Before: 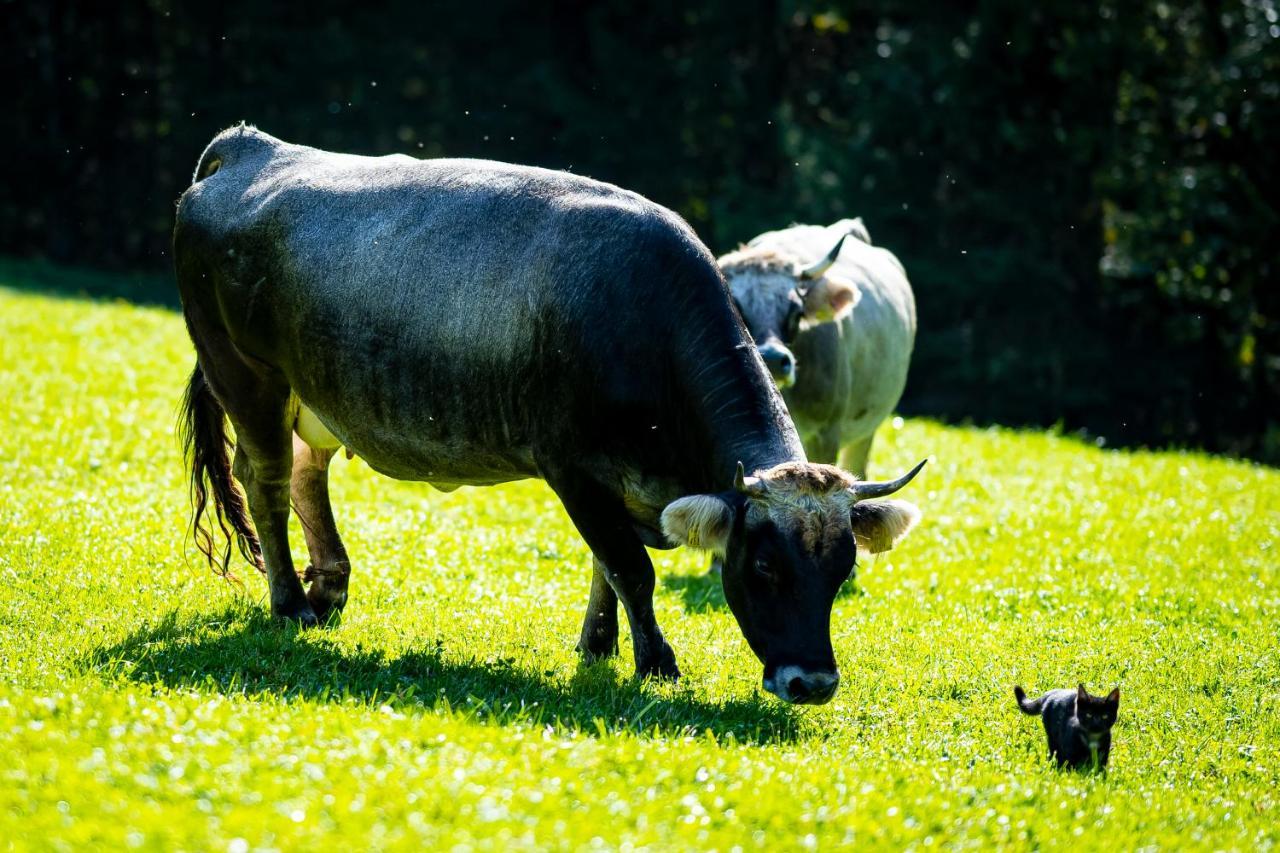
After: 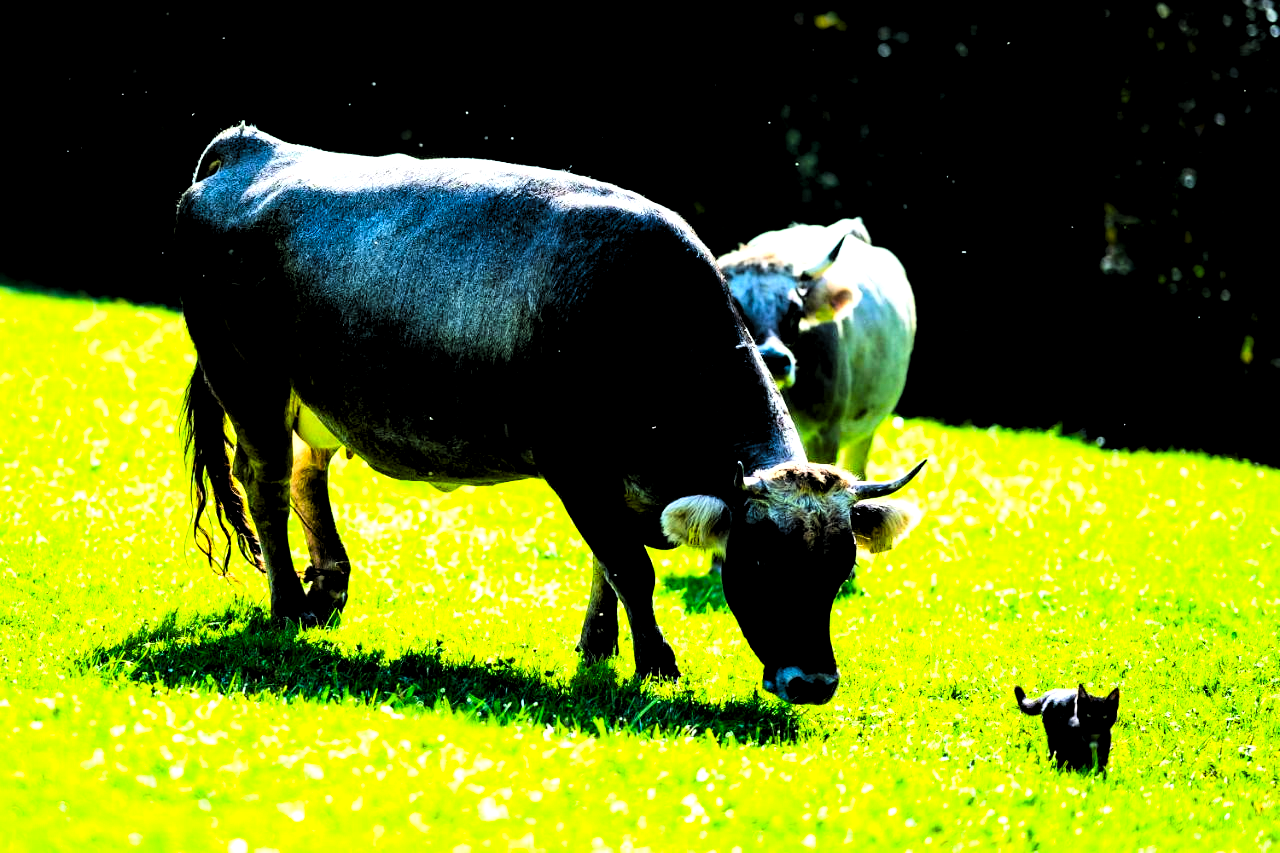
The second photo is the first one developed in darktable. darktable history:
filmic rgb: middle gray luminance 29.22%, black relative exposure -10.29 EV, white relative exposure 5.5 EV, target black luminance 0%, hardness 3.95, latitude 2.8%, contrast 1.123, highlights saturation mix 5.26%, shadows ↔ highlights balance 15.42%
contrast brightness saturation: contrast 0.201, brightness 0.192, saturation 0.805
levels: levels [0.129, 0.519, 0.867]
